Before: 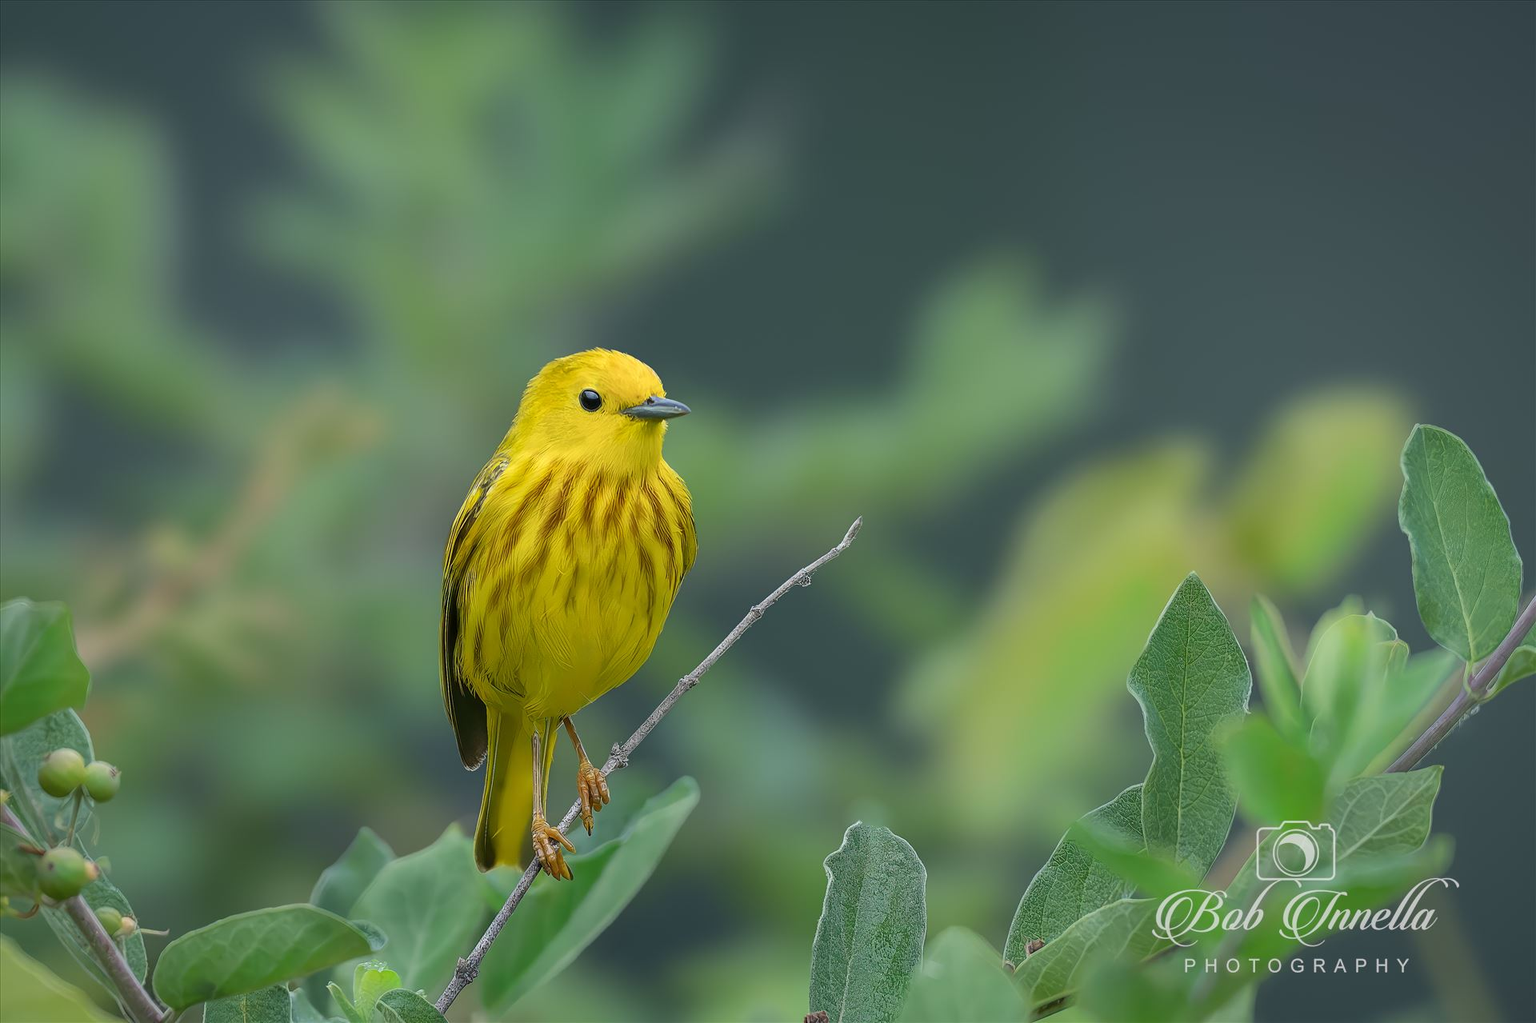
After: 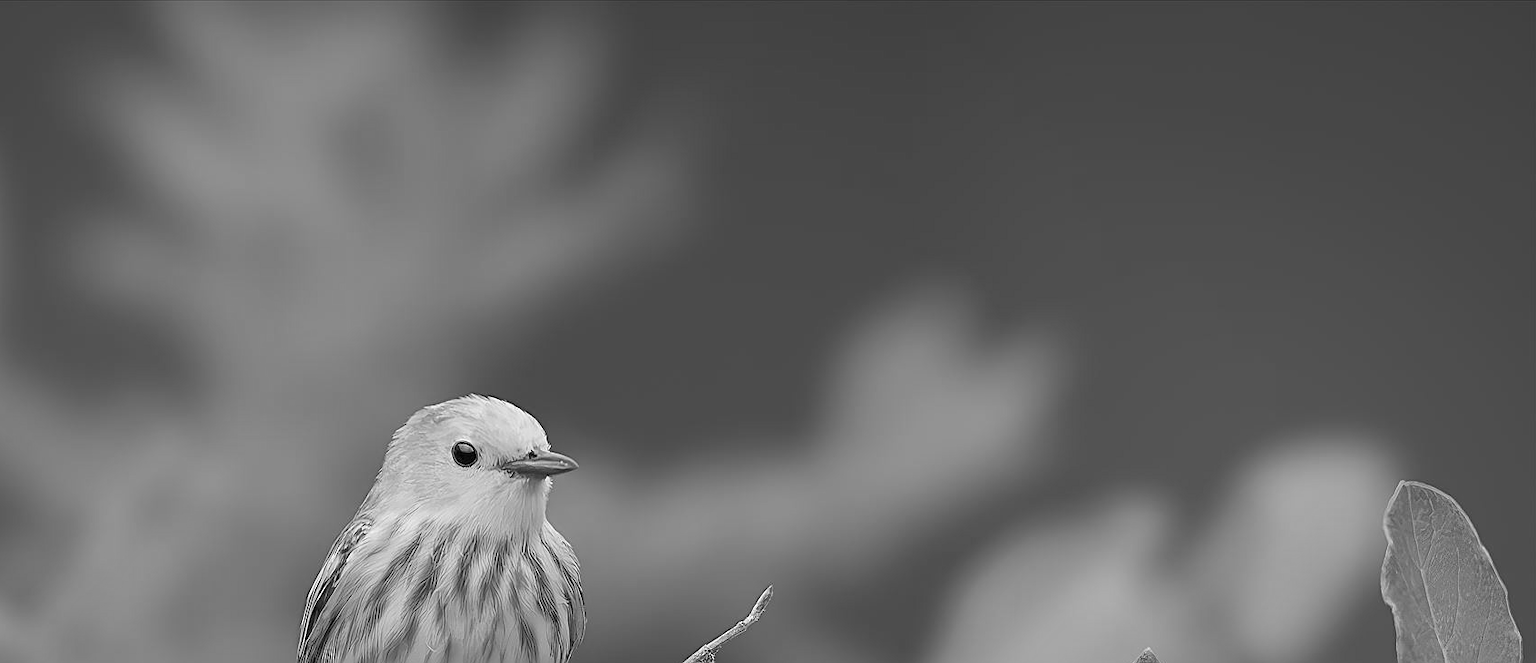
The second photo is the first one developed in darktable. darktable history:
white balance: red 1.004, blue 1.096
crop and rotate: left 11.812%, bottom 42.776%
sharpen: on, module defaults
monochrome: a -3.63, b -0.465
